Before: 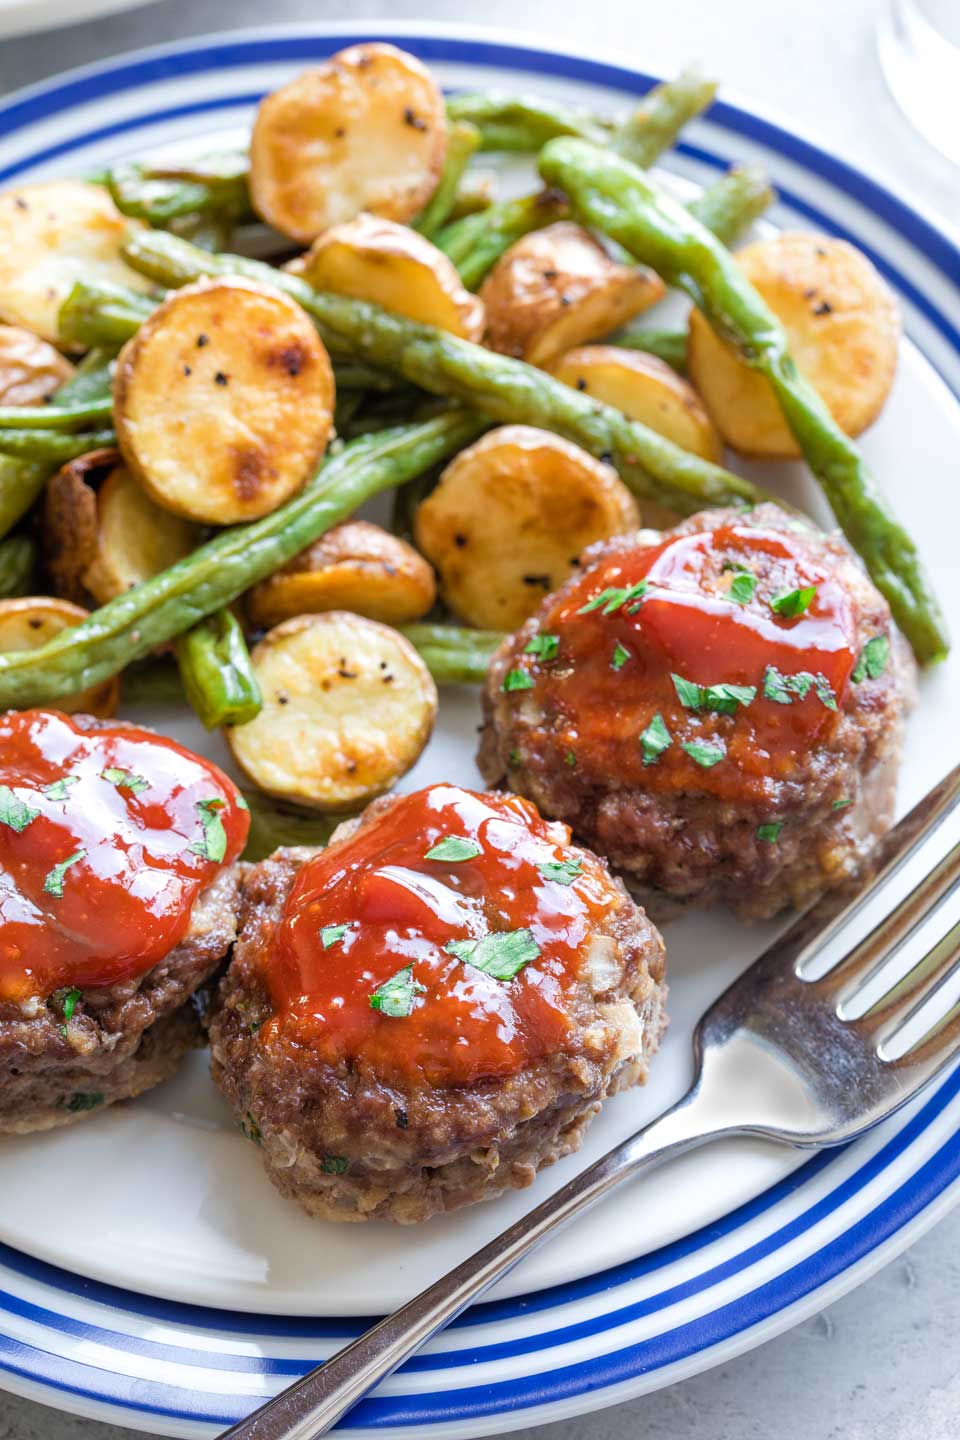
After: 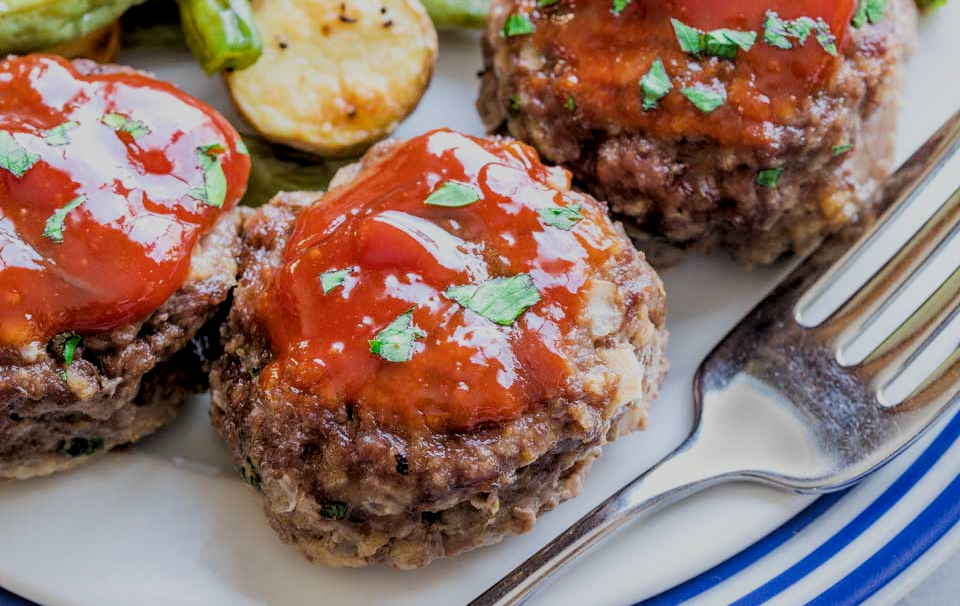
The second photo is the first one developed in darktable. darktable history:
local contrast: detail 130%
filmic rgb: black relative exposure -6.15 EV, white relative exposure 6.96 EV, hardness 2.23, color science v6 (2022)
crop: top 45.551%, bottom 12.262%
